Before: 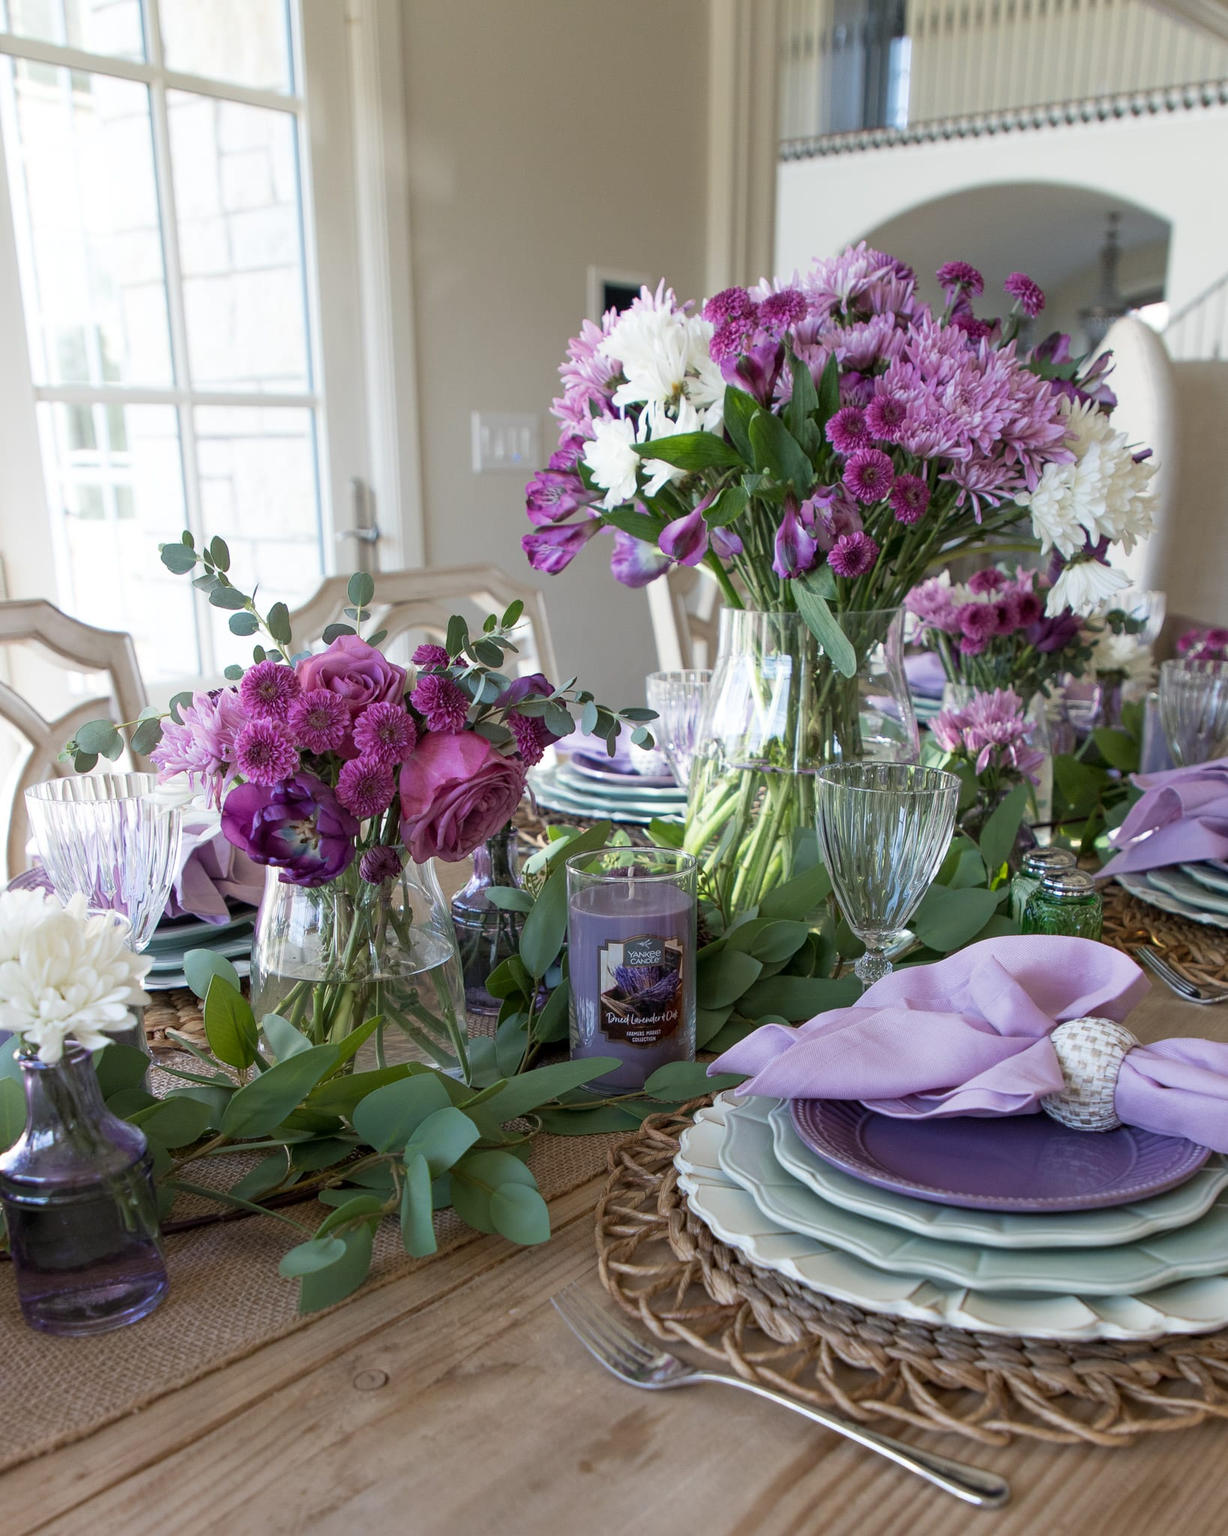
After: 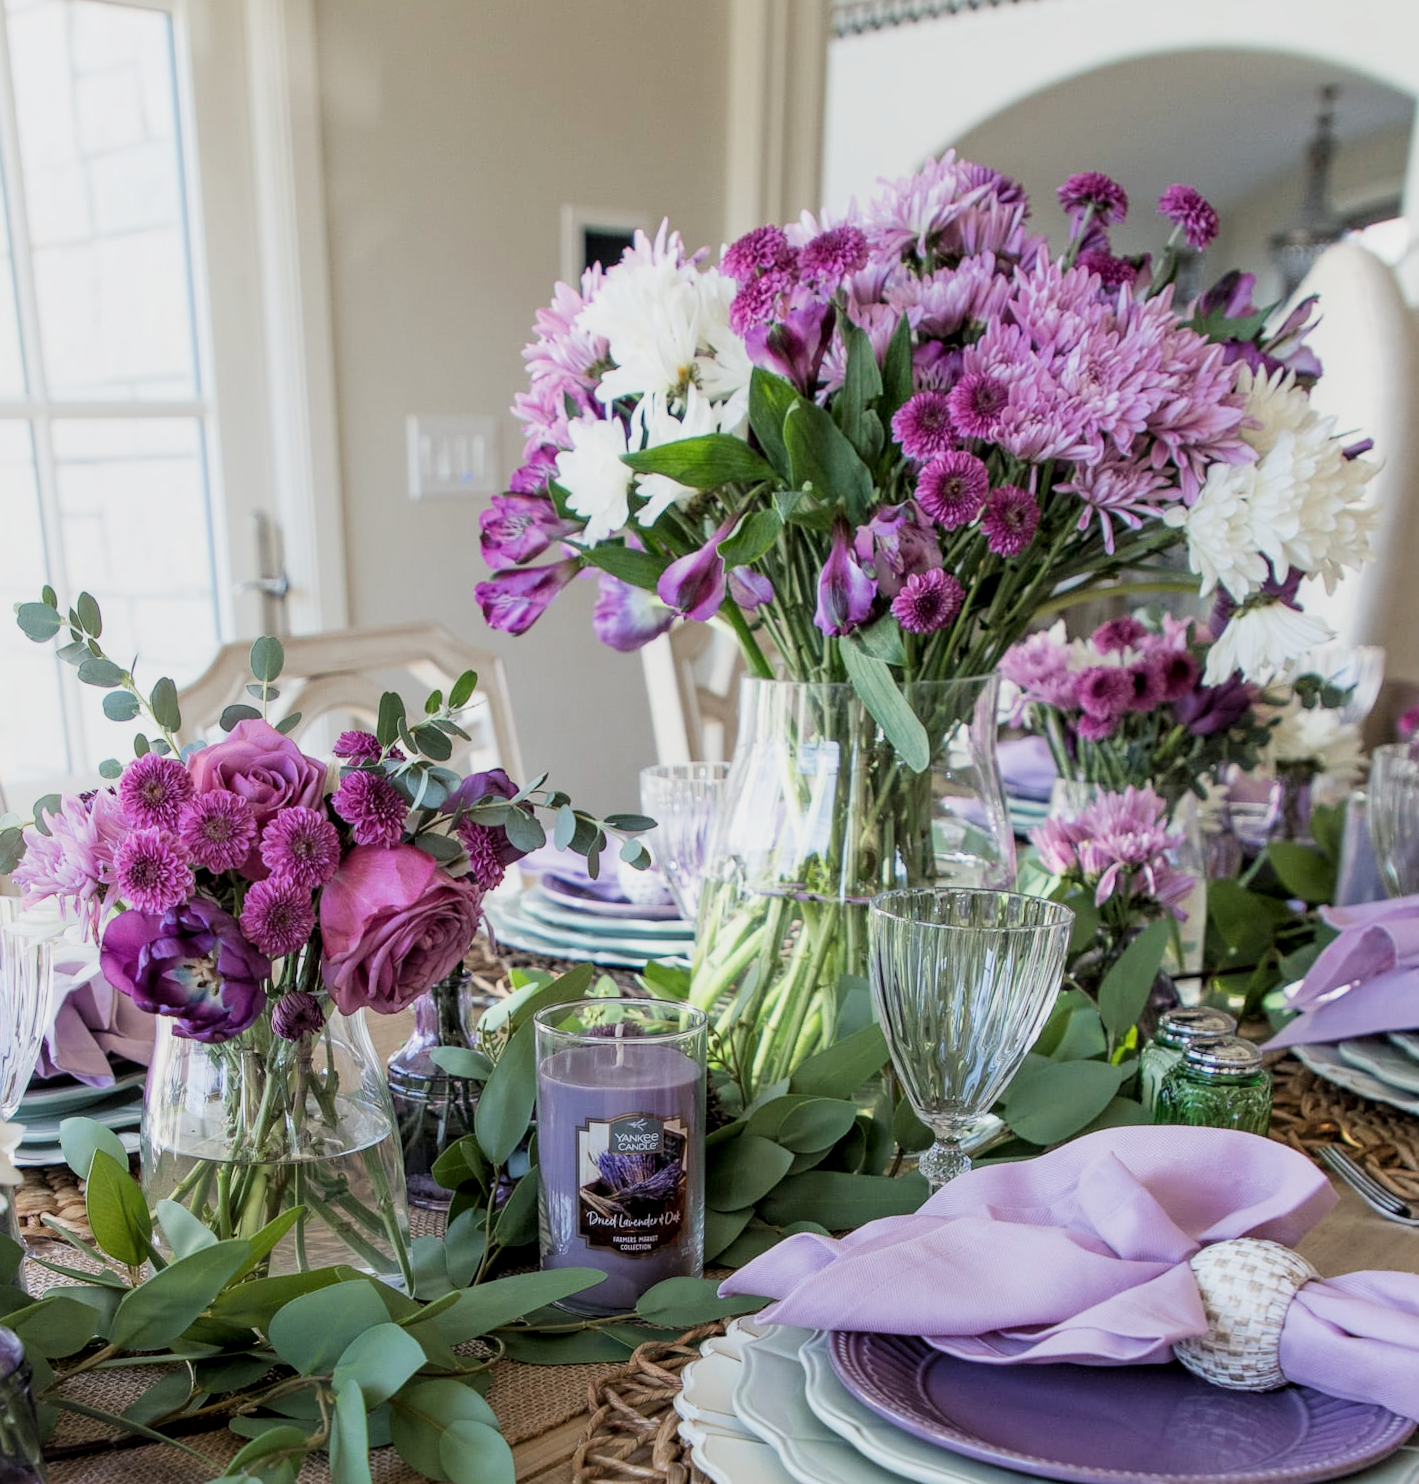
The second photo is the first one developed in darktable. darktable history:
white balance: emerald 1
exposure: black level correction -0.002, exposure 0.54 EV, compensate highlight preservation false
local contrast: on, module defaults
filmic rgb: black relative exposure -7.65 EV, white relative exposure 4.56 EV, hardness 3.61, contrast 1.05
crop: left 8.155%, top 6.611%, bottom 15.385%
rotate and perspective: rotation 0.062°, lens shift (vertical) 0.115, lens shift (horizontal) -0.133, crop left 0.047, crop right 0.94, crop top 0.061, crop bottom 0.94
